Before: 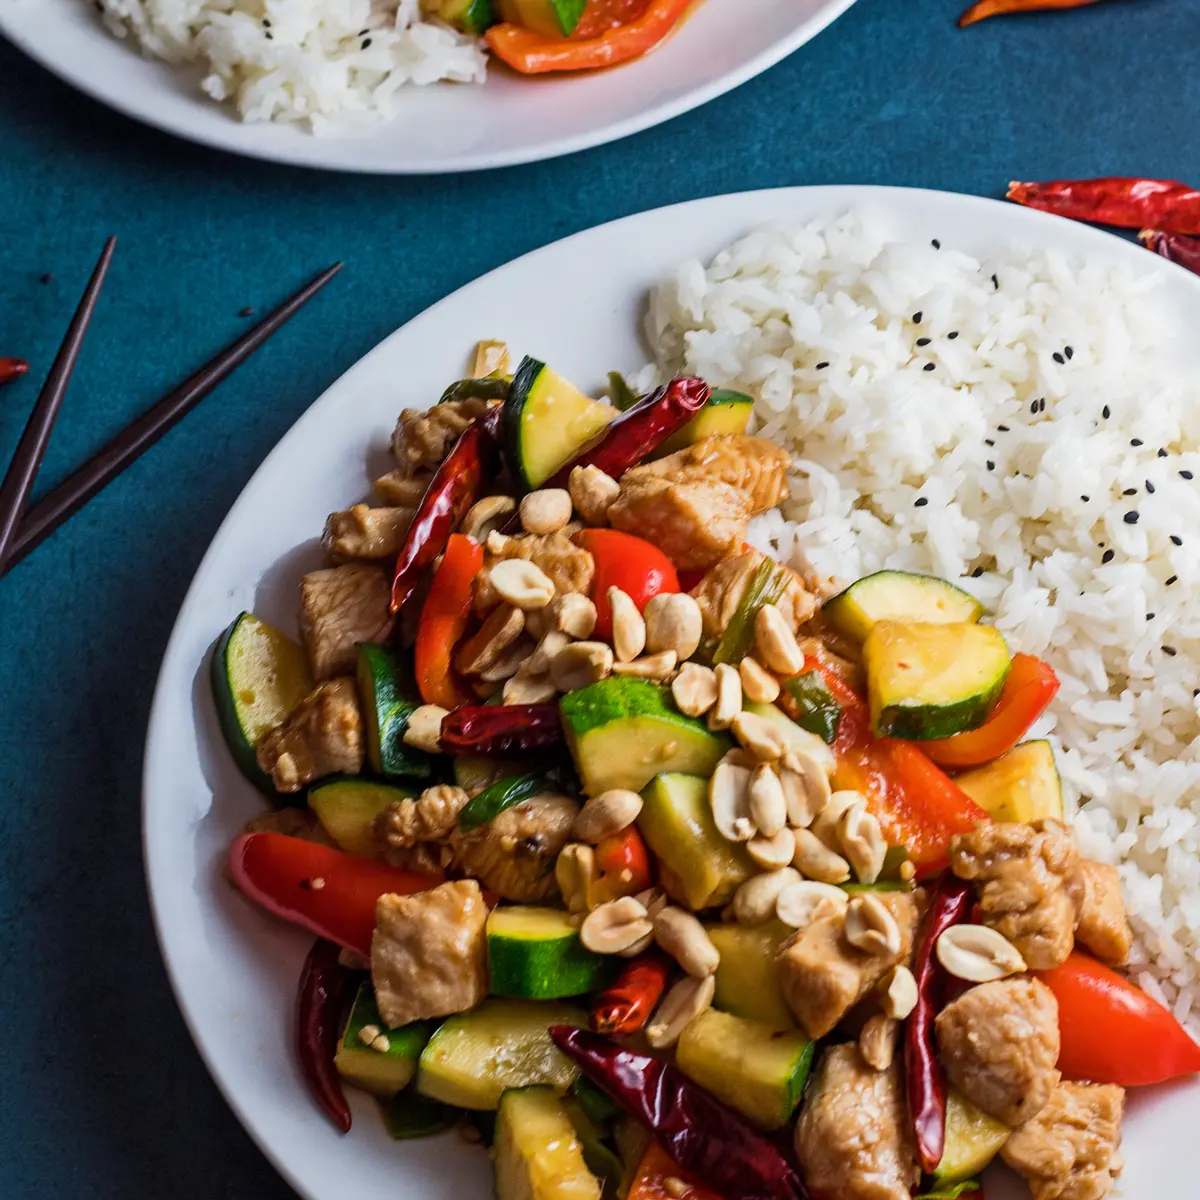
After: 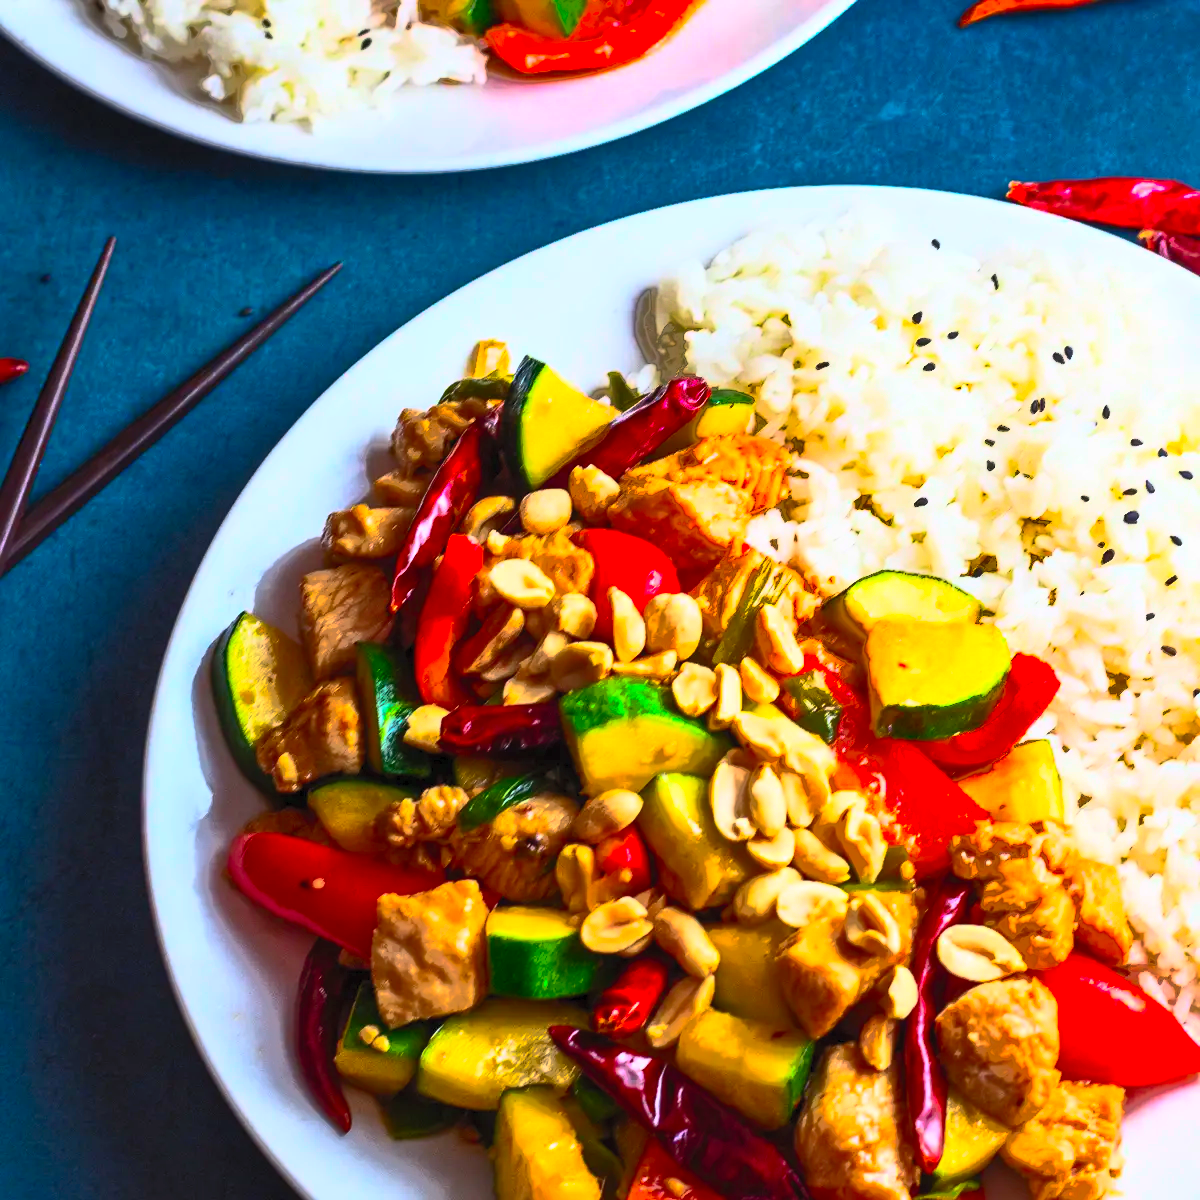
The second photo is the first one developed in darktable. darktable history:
shadows and highlights: shadows 38.9, highlights -74.65
contrast brightness saturation: contrast 0.819, brightness 0.586, saturation 0.605
